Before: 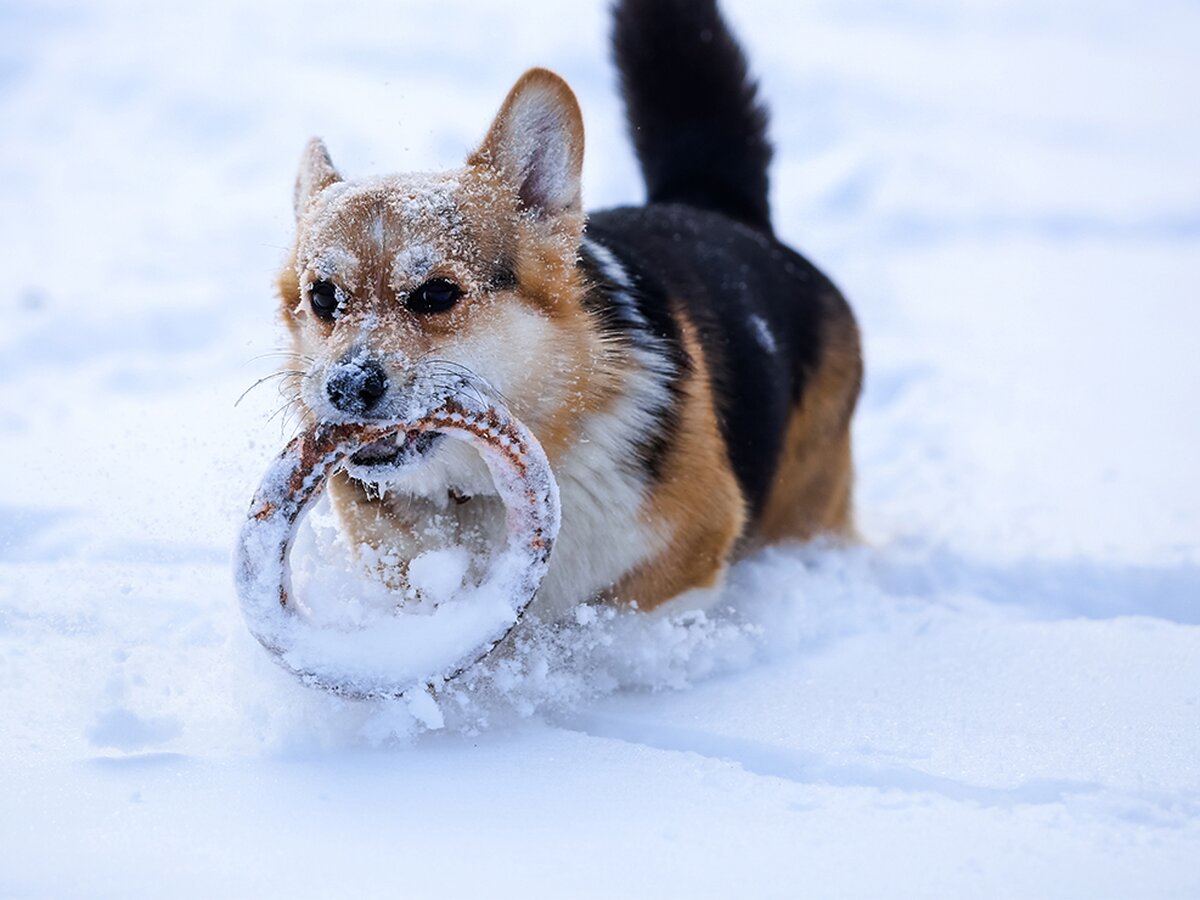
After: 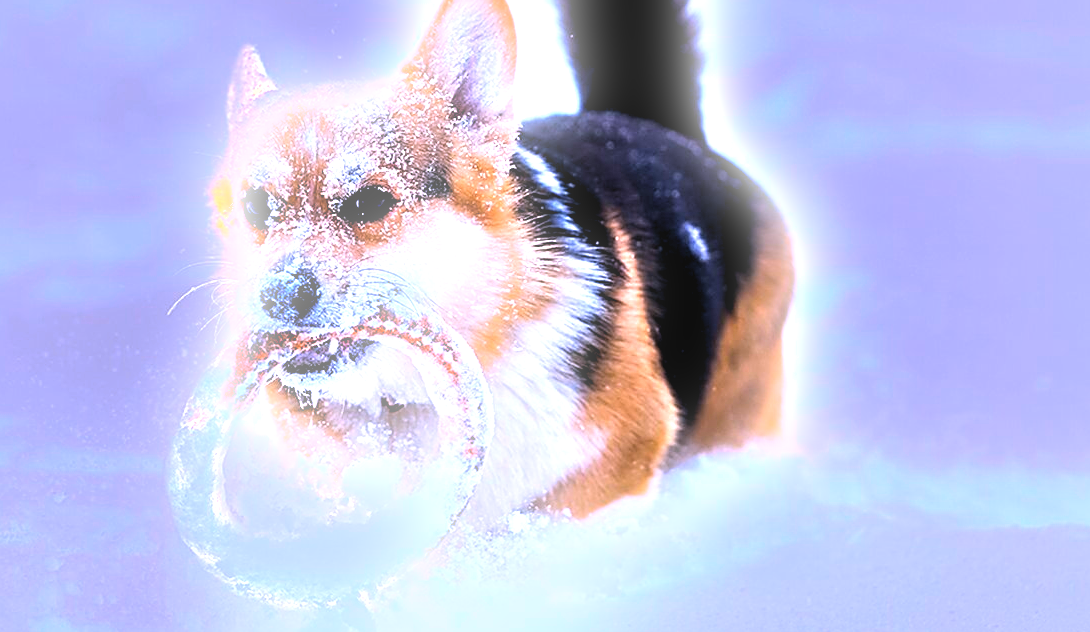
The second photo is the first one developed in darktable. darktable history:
sharpen: on, module defaults
contrast equalizer: octaves 7, y [[0.528, 0.548, 0.563, 0.562, 0.546, 0.526], [0.55 ×6], [0 ×6], [0 ×6], [0 ×6]]
exposure: black level correction 0, exposure 1.1 EV, compensate exposure bias true, compensate highlight preservation false
white balance: red 1.042, blue 1.17
color balance: contrast 10%
bloom: size 9%, threshold 100%, strength 7%
levels: levels [0.026, 0.507, 0.987]
crop: left 5.596%, top 10.314%, right 3.534%, bottom 19.395%
